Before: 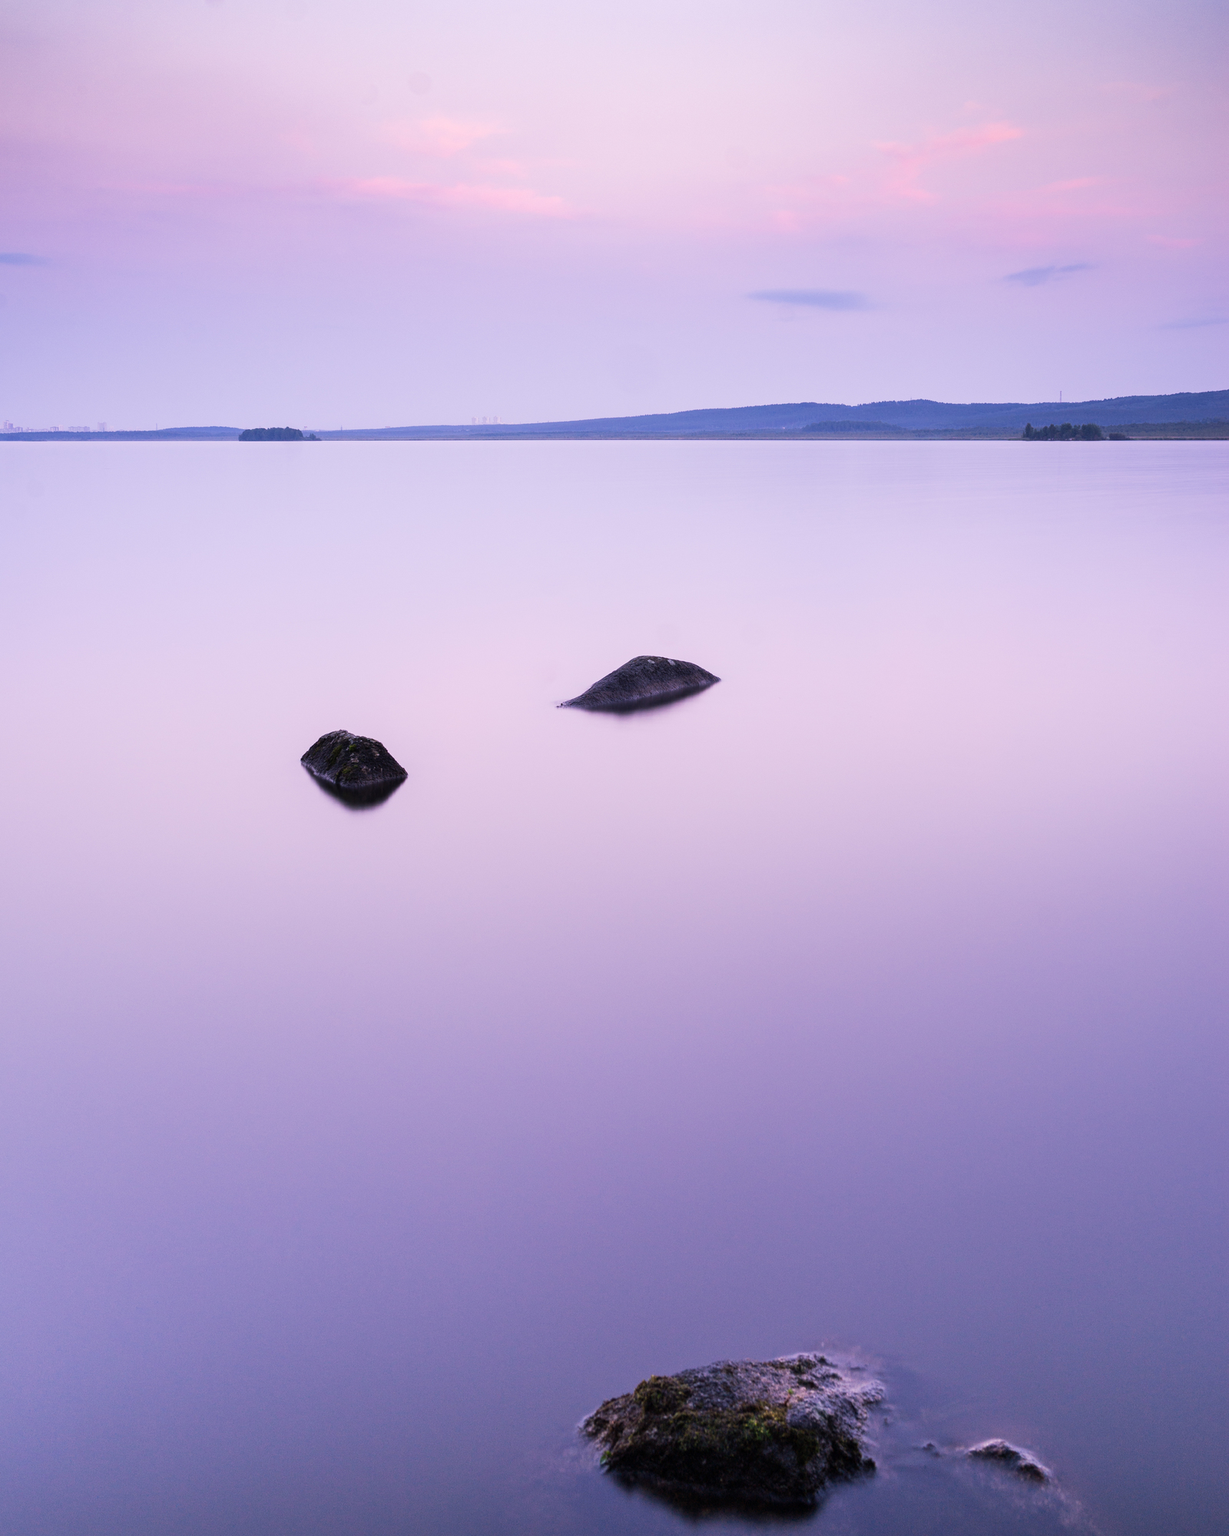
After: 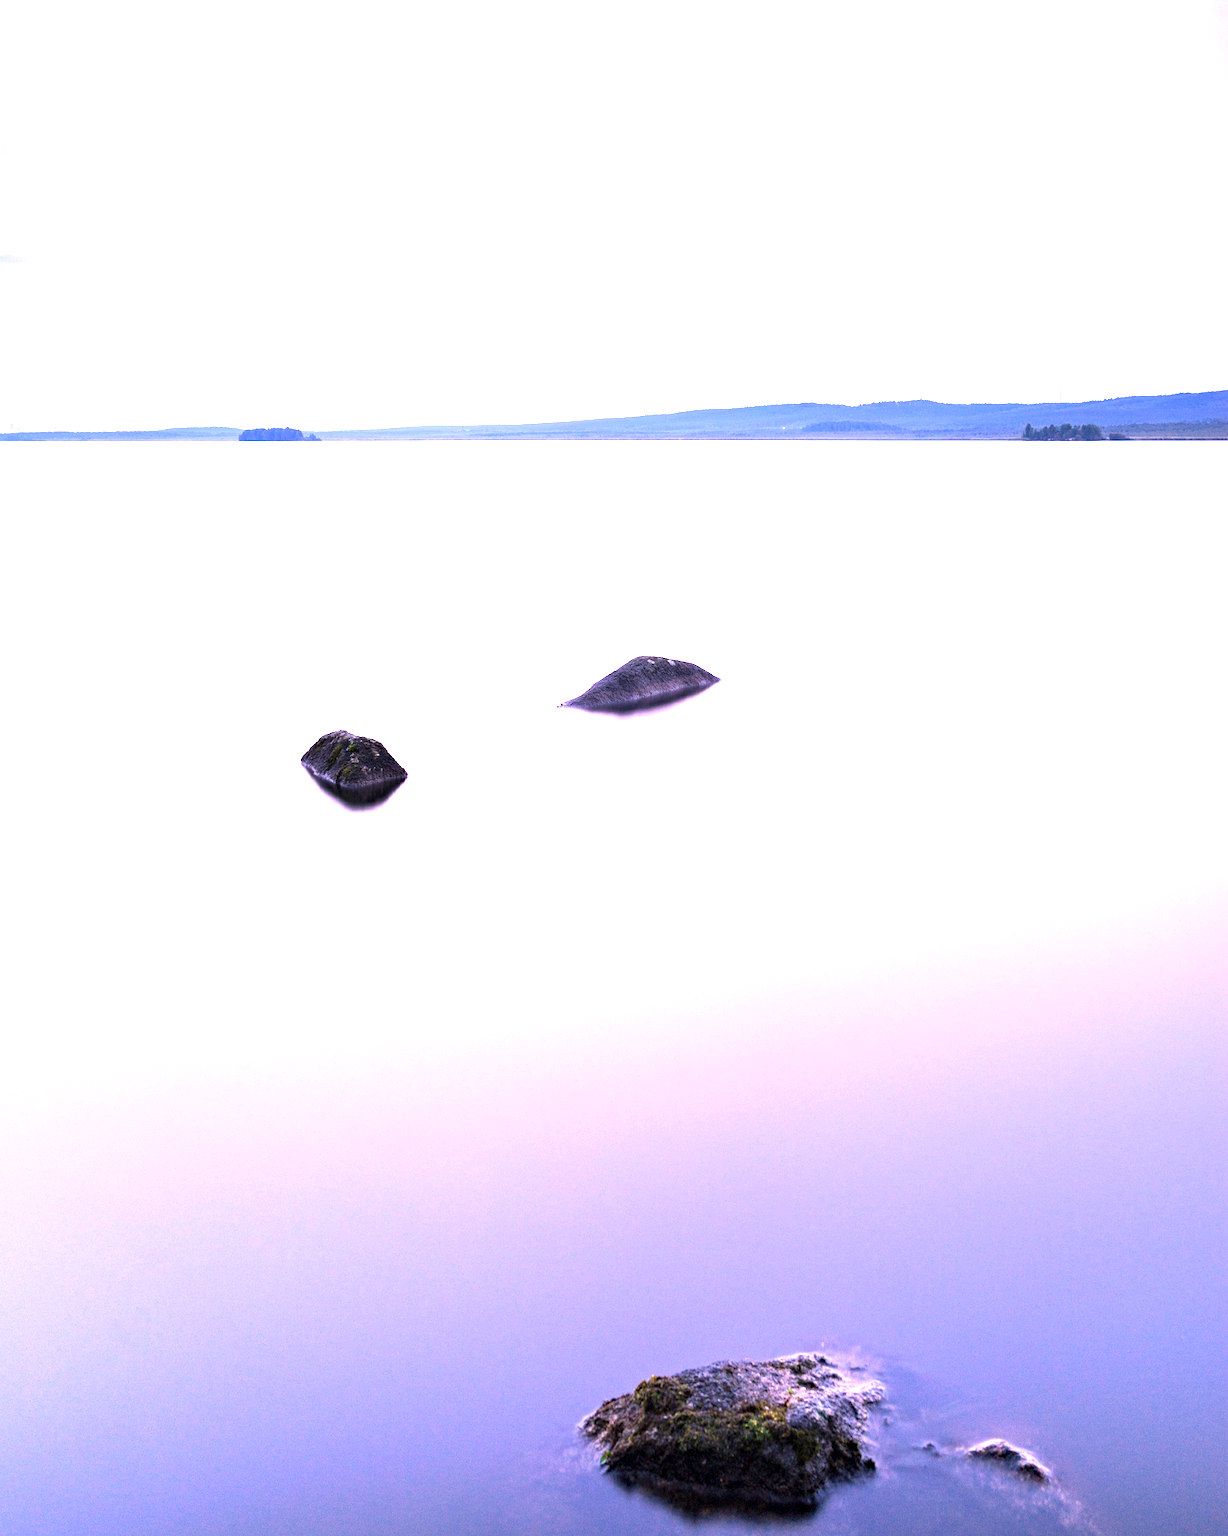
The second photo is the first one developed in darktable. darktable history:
haze removal: compatibility mode true, adaptive false
exposure: black level correction 0.001, exposure 1.712 EV, compensate highlight preservation false
